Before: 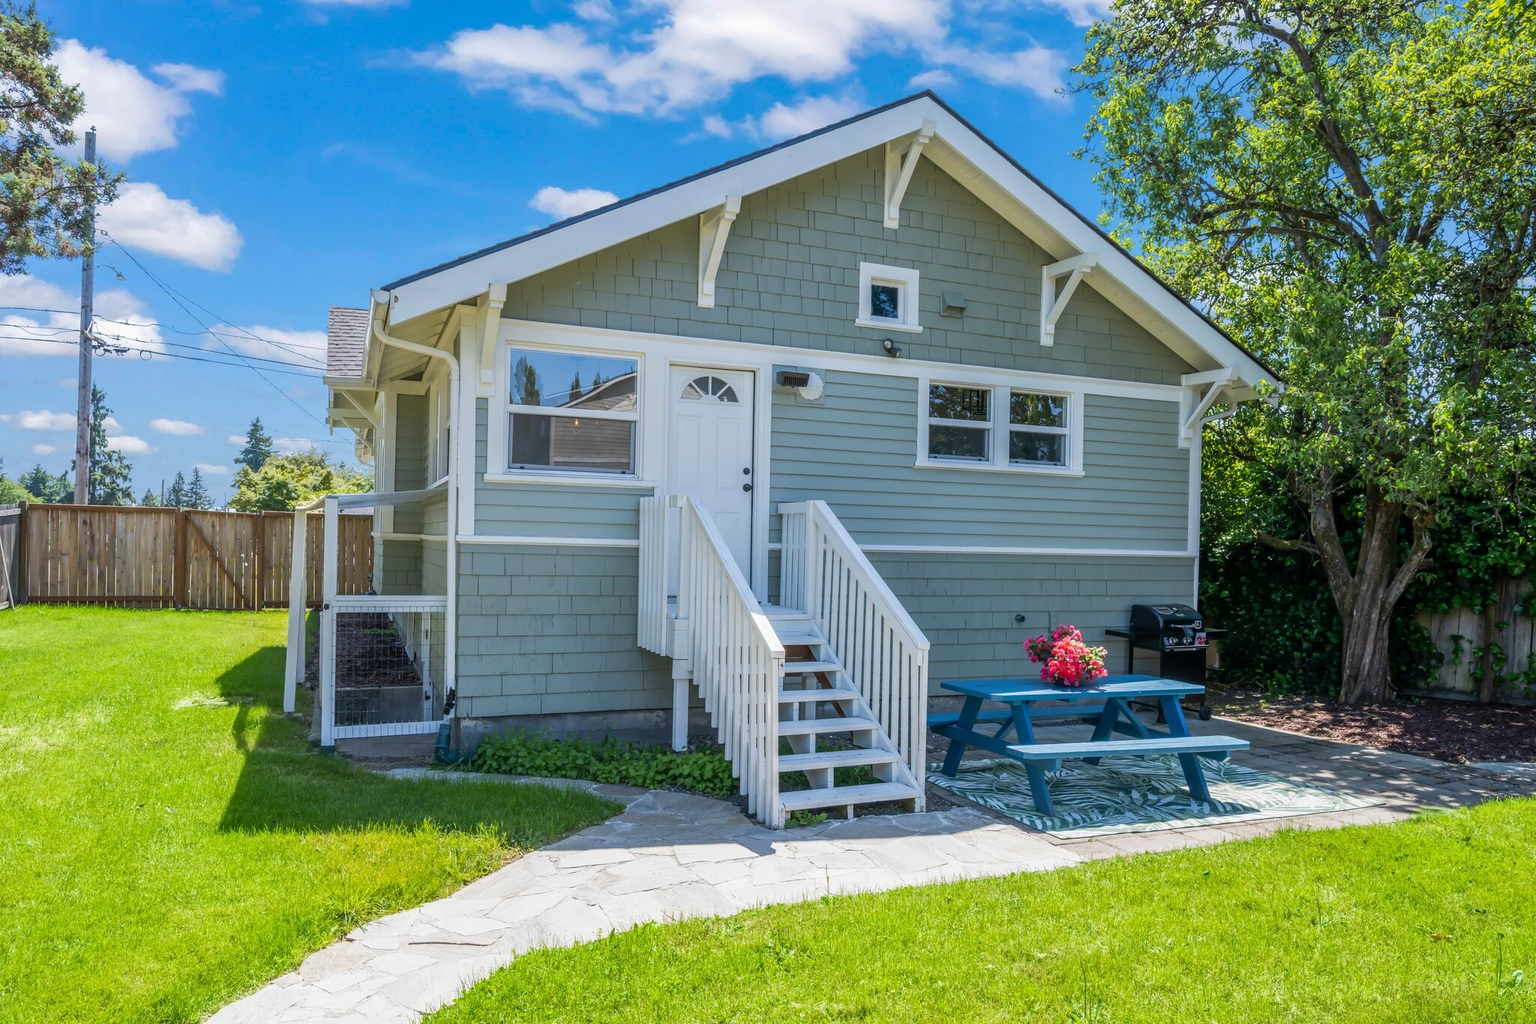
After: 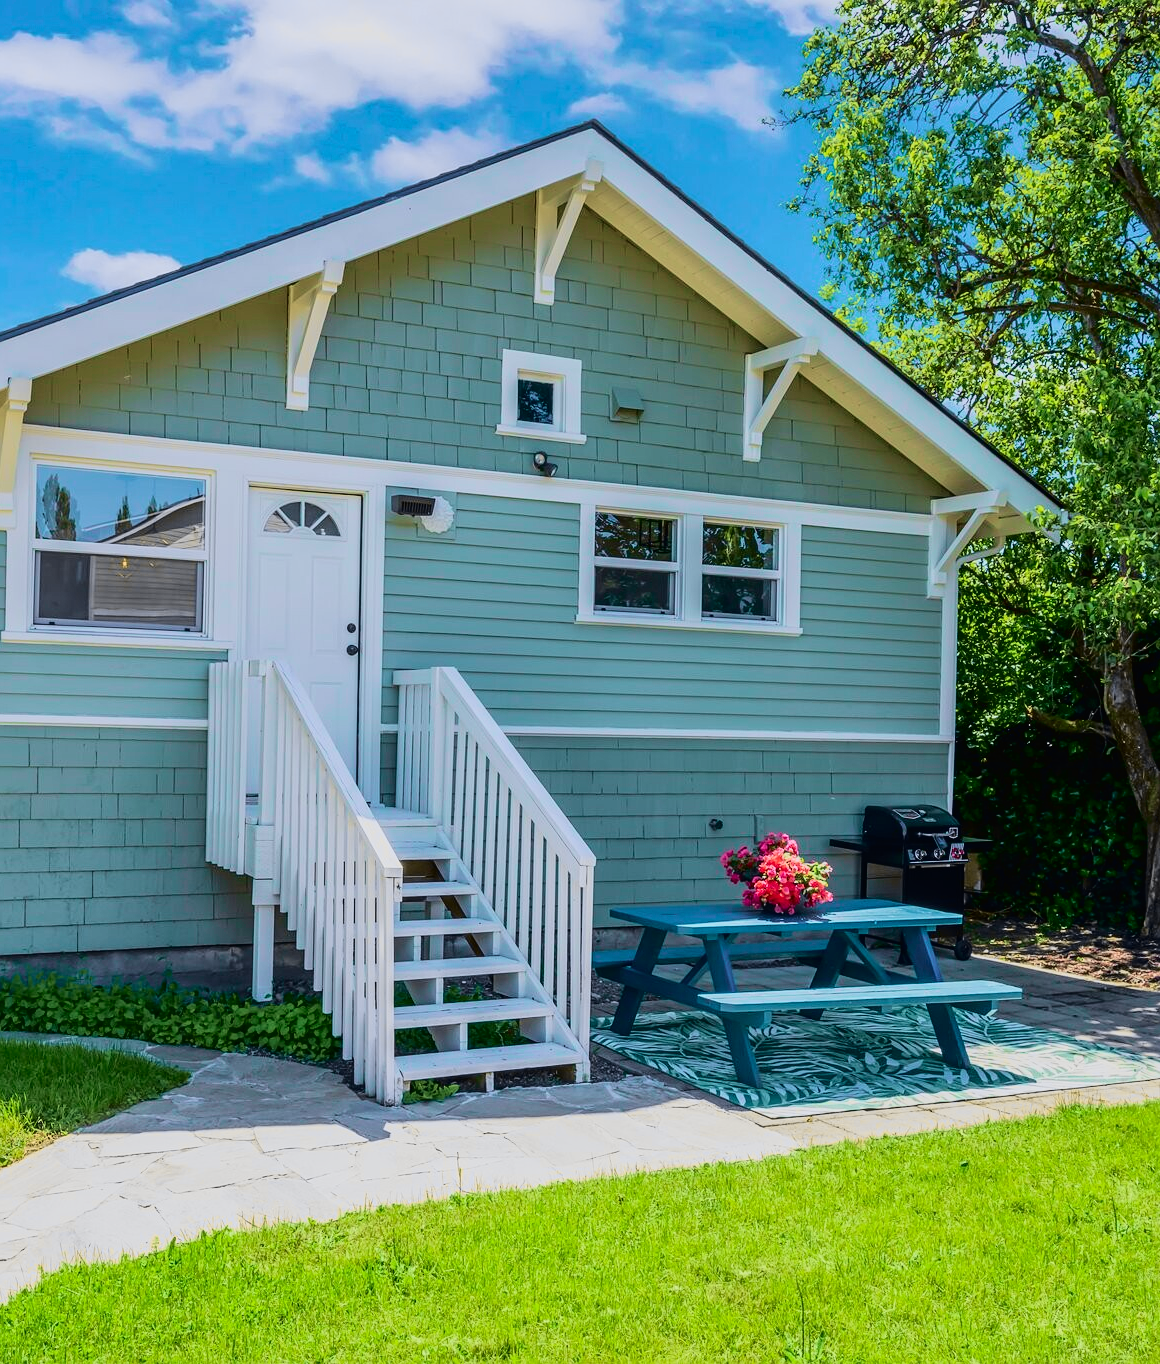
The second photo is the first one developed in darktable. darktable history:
sharpen: radius 1.272, amount 0.305, threshold 0
velvia: on, module defaults
crop: left 31.458%, top 0%, right 11.876%
tone curve: curves: ch0 [(0, 0.011) (0.053, 0.026) (0.174, 0.115) (0.398, 0.444) (0.673, 0.775) (0.829, 0.906) (0.991, 0.981)]; ch1 [(0, 0) (0.276, 0.206) (0.409, 0.383) (0.473, 0.458) (0.492, 0.499) (0.521, 0.502) (0.546, 0.543) (0.585, 0.617) (0.659, 0.686) (0.78, 0.8) (1, 1)]; ch2 [(0, 0) (0.438, 0.449) (0.473, 0.469) (0.503, 0.5) (0.523, 0.538) (0.562, 0.598) (0.612, 0.635) (0.695, 0.713) (1, 1)], color space Lab, independent channels, preserve colors none
shadows and highlights: radius 121.13, shadows 21.4, white point adjustment -9.72, highlights -14.39, soften with gaussian
